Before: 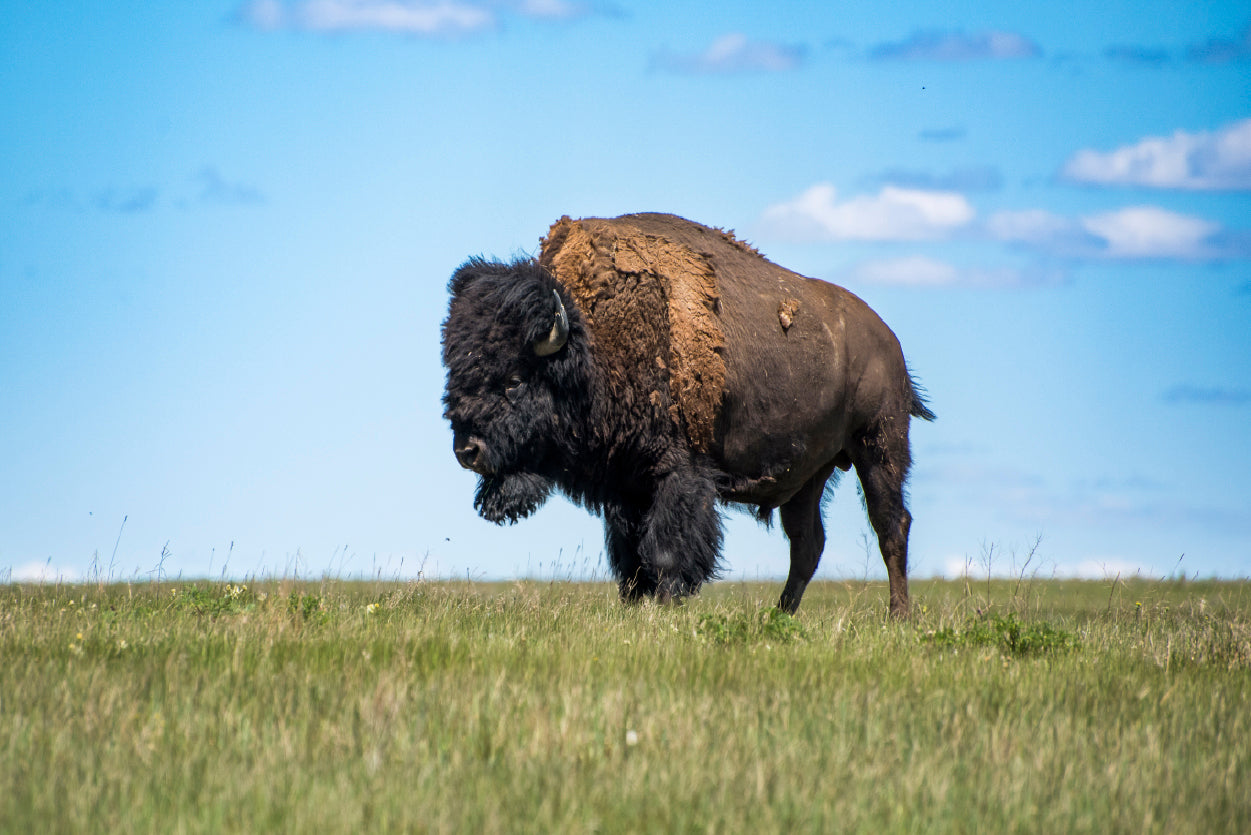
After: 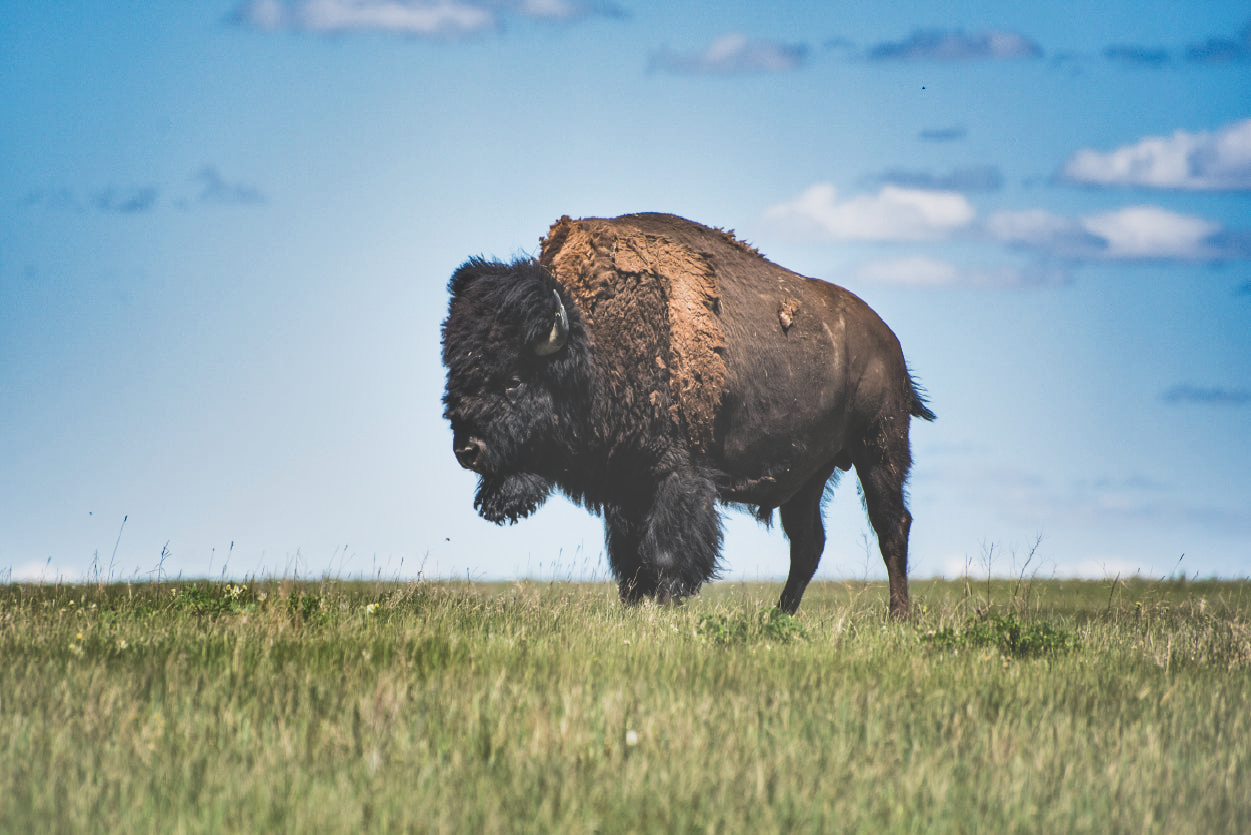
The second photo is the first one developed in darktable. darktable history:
exposure: black level correction -0.087, compensate highlight preservation false
color balance: contrast 10%
shadows and highlights: radius 108.52, shadows 44.07, highlights -67.8, low approximation 0.01, soften with gaussian
filmic rgb: black relative exposure -5 EV, white relative exposure 3.5 EV, hardness 3.19, contrast 1.4, highlights saturation mix -50%
